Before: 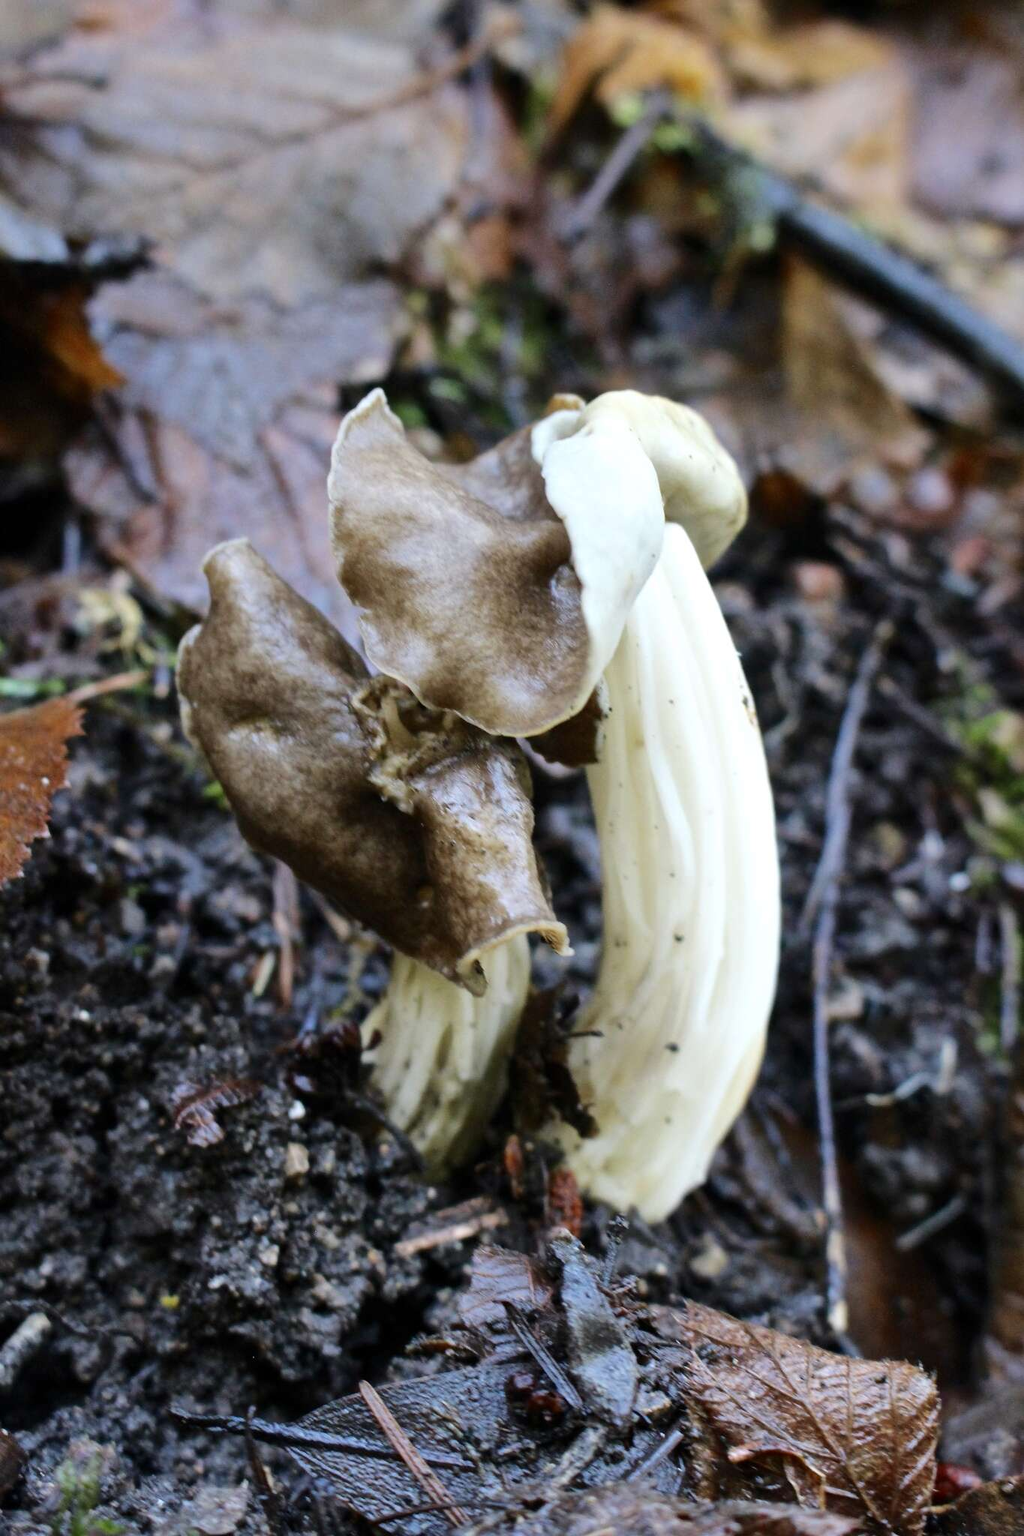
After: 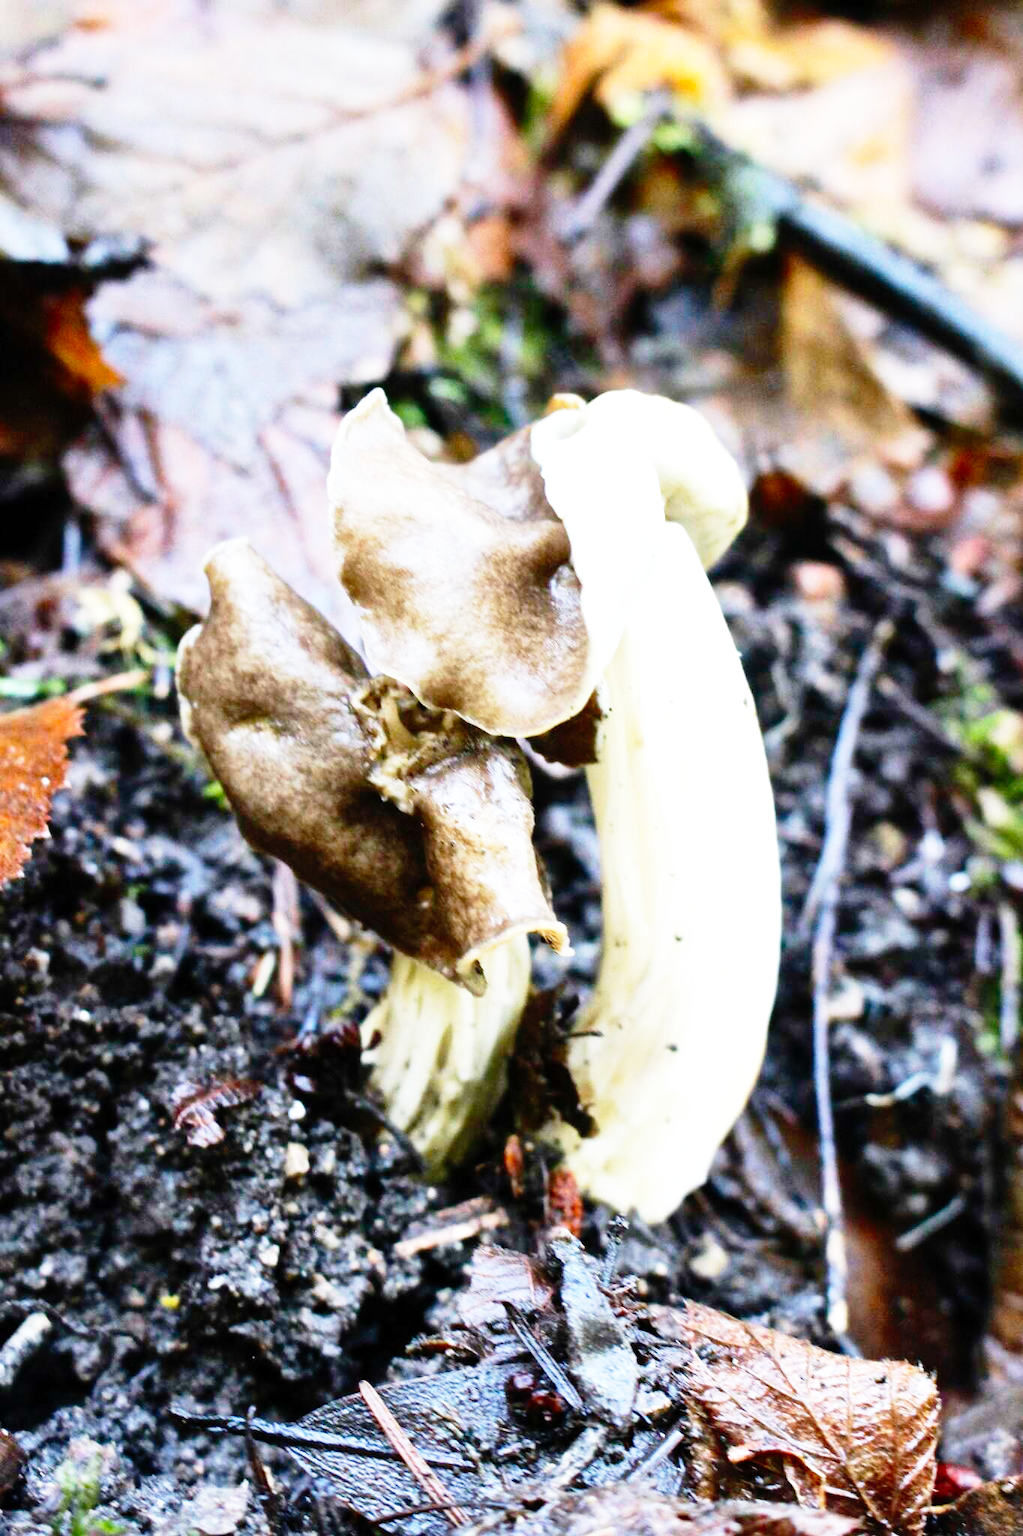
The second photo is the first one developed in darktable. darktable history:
exposure: exposure 0.4 EV, compensate highlight preservation false
base curve: curves: ch0 [(0, 0) (0.012, 0.01) (0.073, 0.168) (0.31, 0.711) (0.645, 0.957) (1, 1)], preserve colors none
